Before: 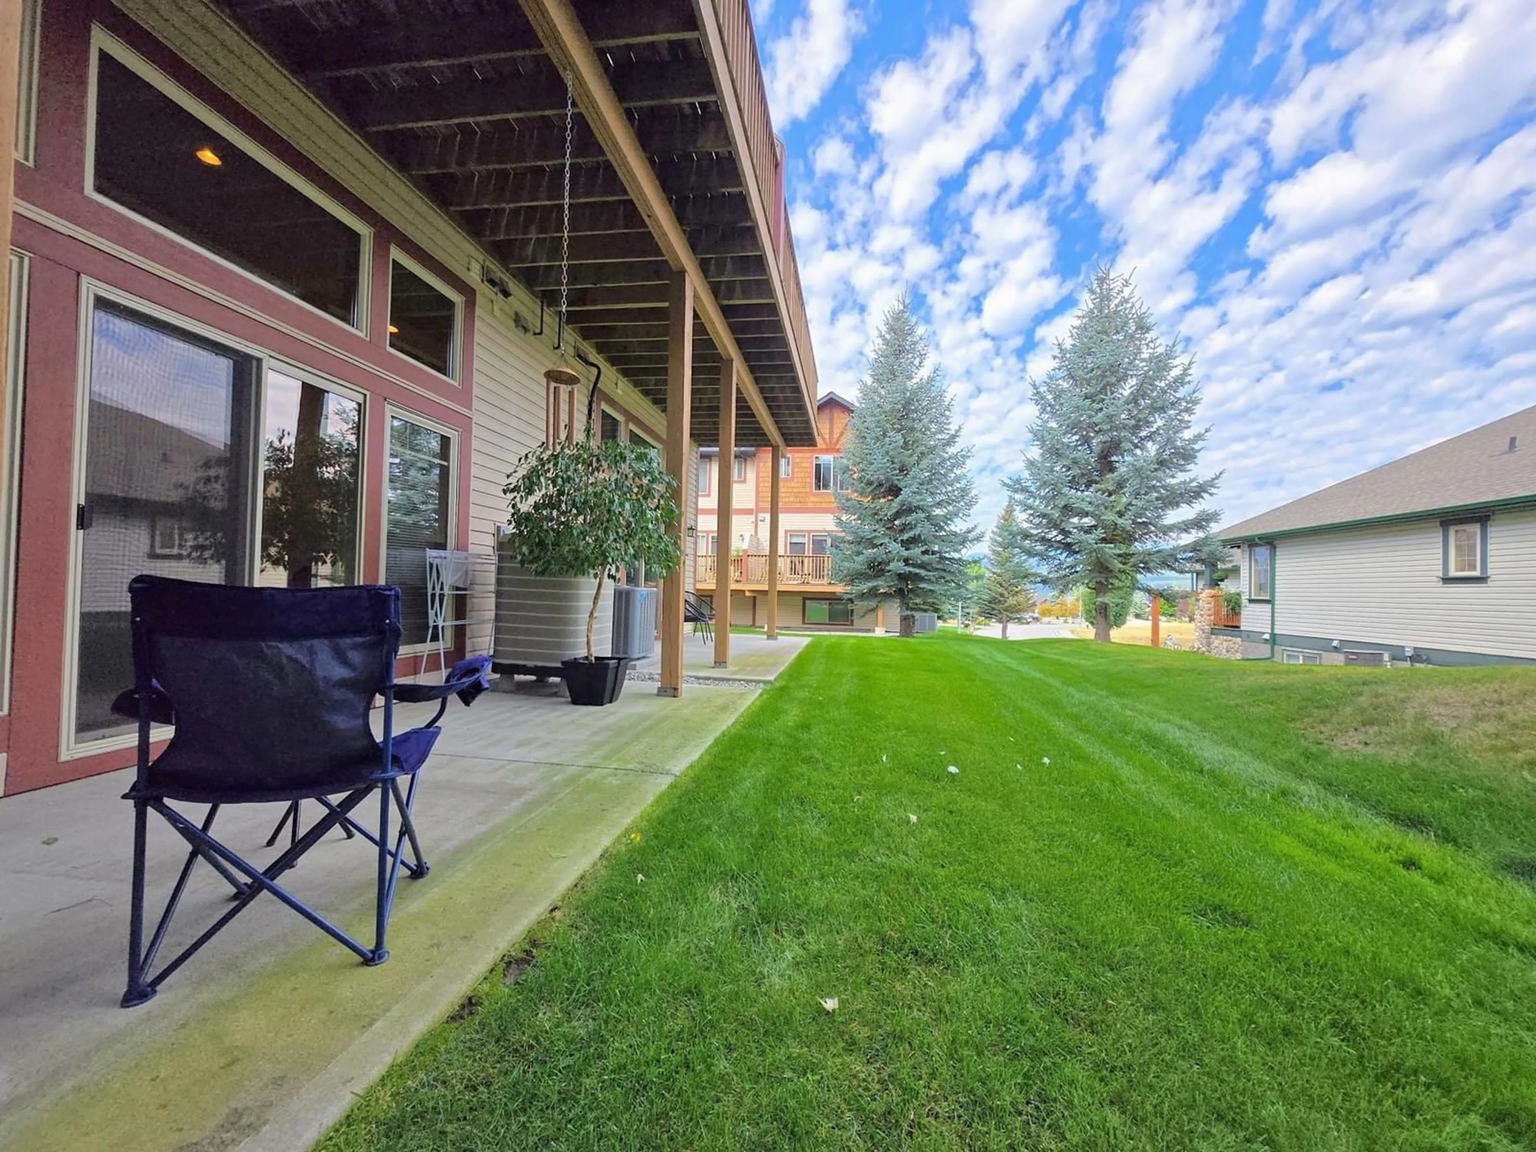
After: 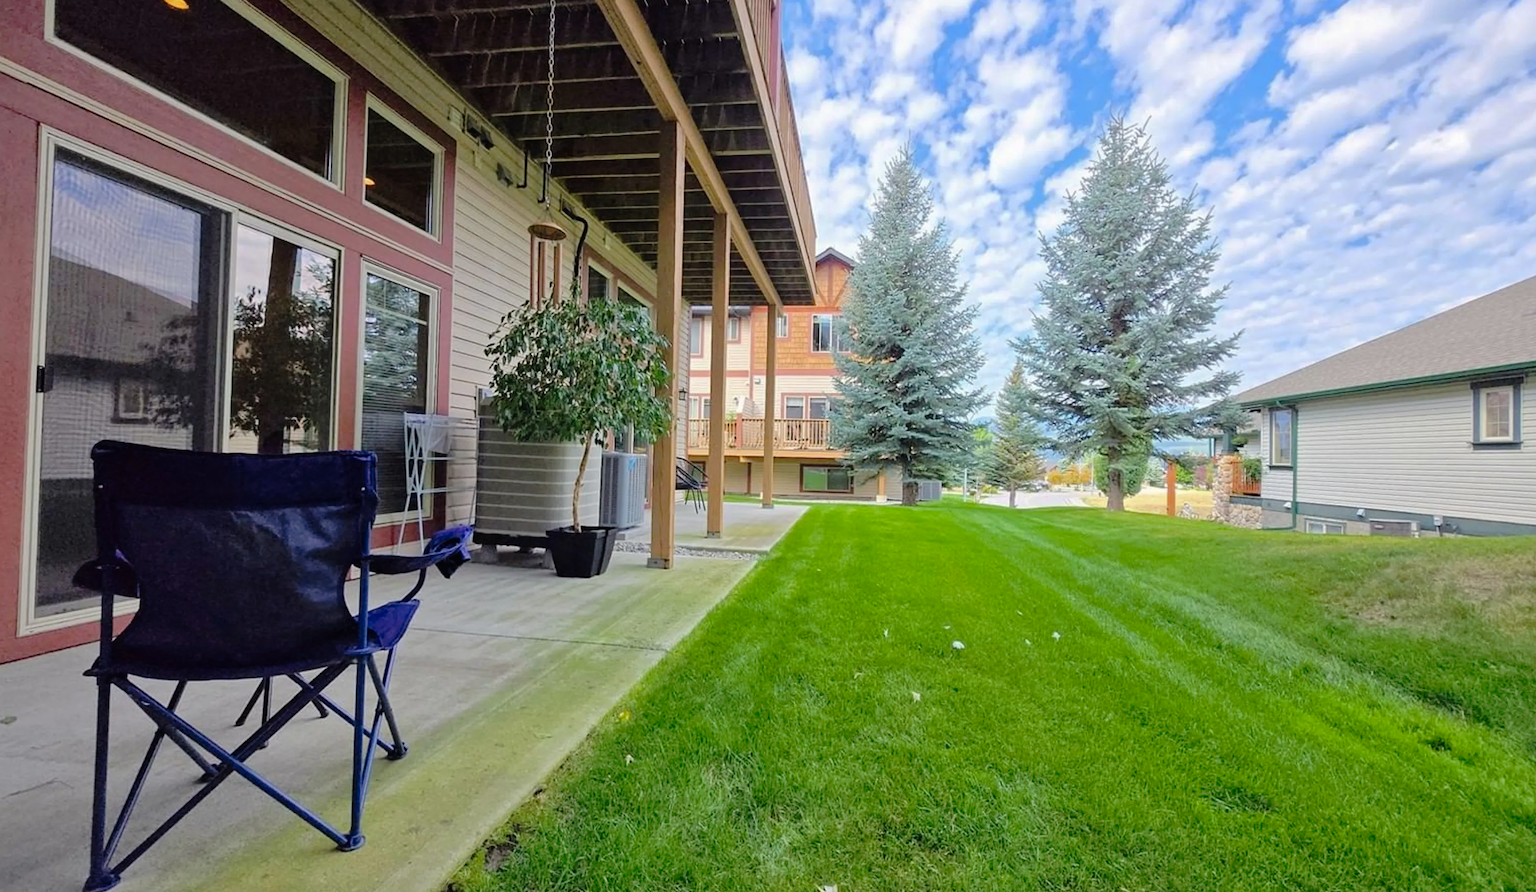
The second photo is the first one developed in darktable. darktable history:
tone curve: curves: ch0 [(0, 0) (0.003, 0.008) (0.011, 0.01) (0.025, 0.012) (0.044, 0.023) (0.069, 0.033) (0.1, 0.046) (0.136, 0.075) (0.177, 0.116) (0.224, 0.171) (0.277, 0.235) (0.335, 0.312) (0.399, 0.397) (0.468, 0.466) (0.543, 0.54) (0.623, 0.62) (0.709, 0.701) (0.801, 0.782) (0.898, 0.877) (1, 1)], preserve colors none
crop and rotate: left 2.77%, top 13.616%, right 2.174%, bottom 12.676%
